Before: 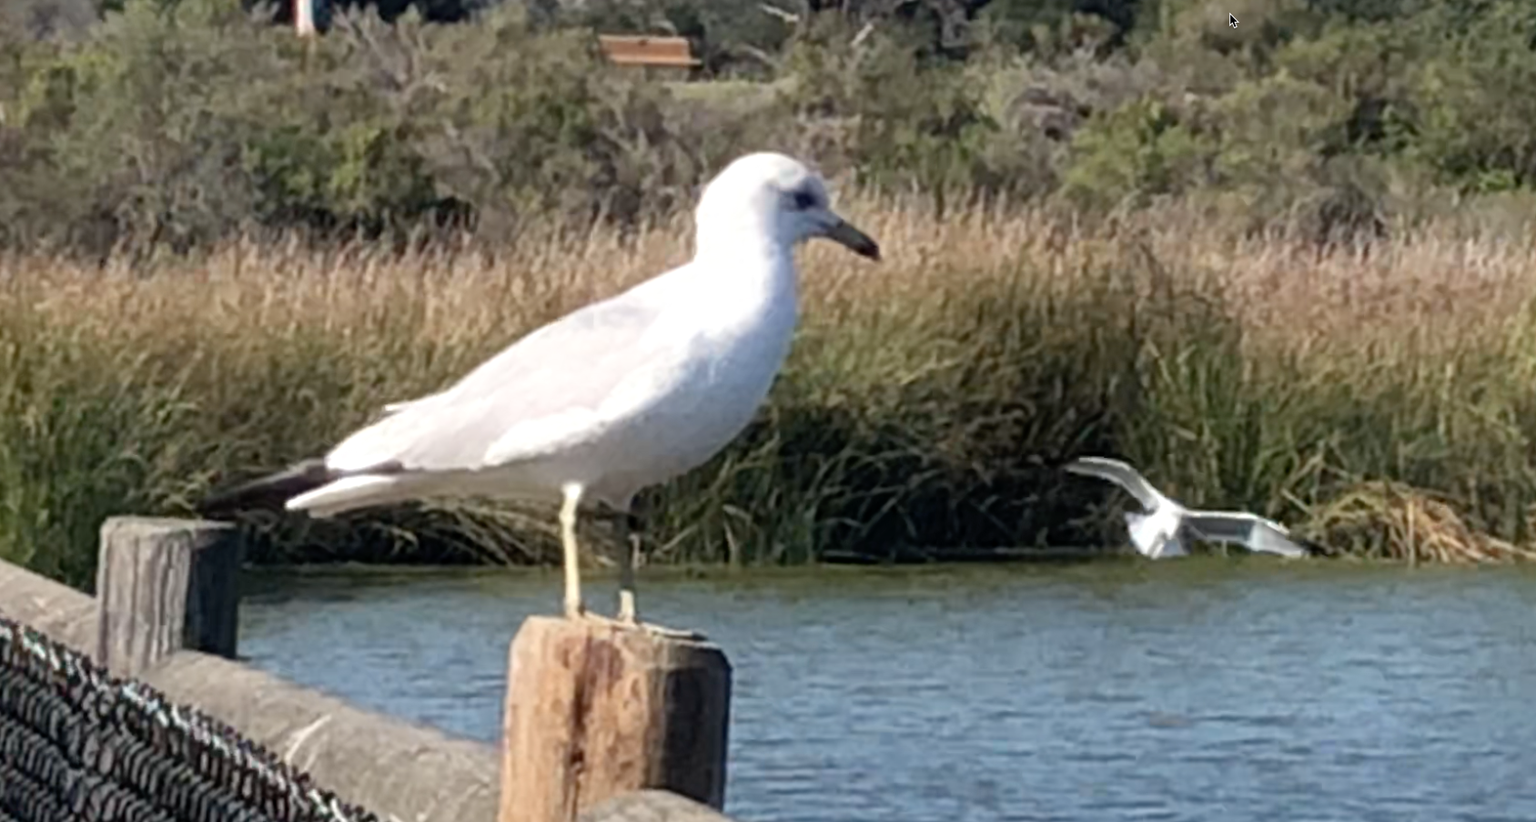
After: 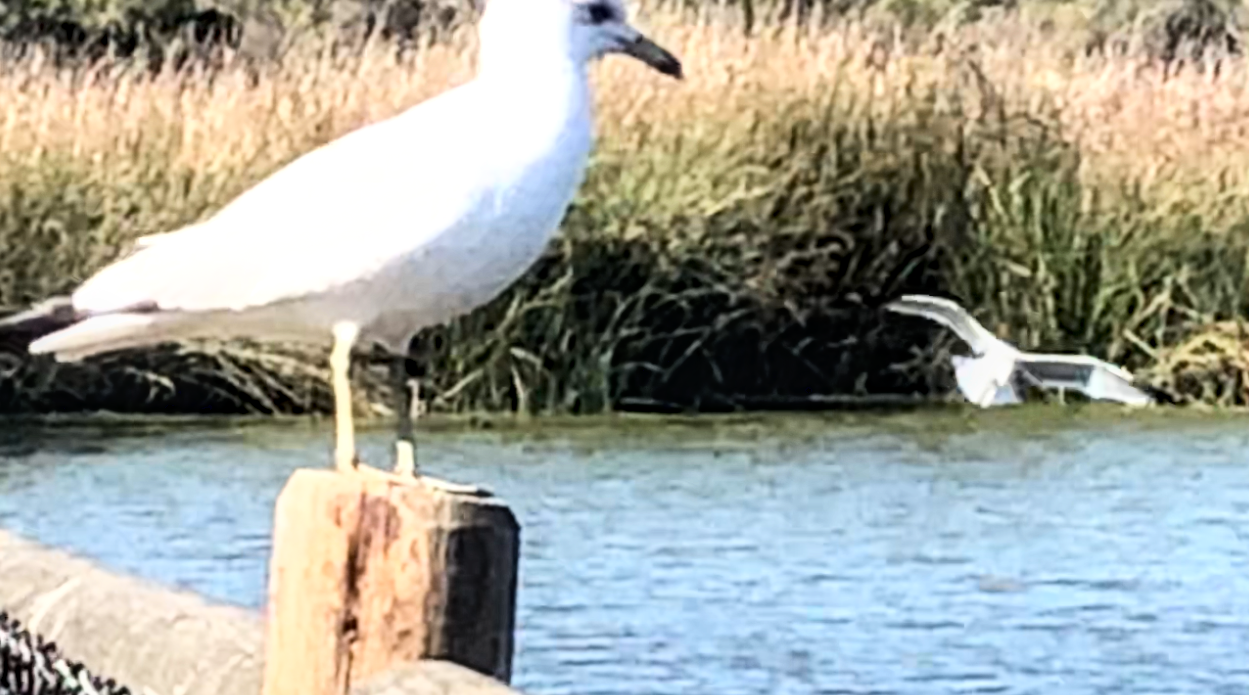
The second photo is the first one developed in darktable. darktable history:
crop: left 16.868%, top 23.012%, right 9.088%
base curve: curves: ch0 [(0, 0) (0.007, 0.004) (0.027, 0.03) (0.046, 0.07) (0.207, 0.54) (0.442, 0.872) (0.673, 0.972) (1, 1)]
local contrast: detail 130%
